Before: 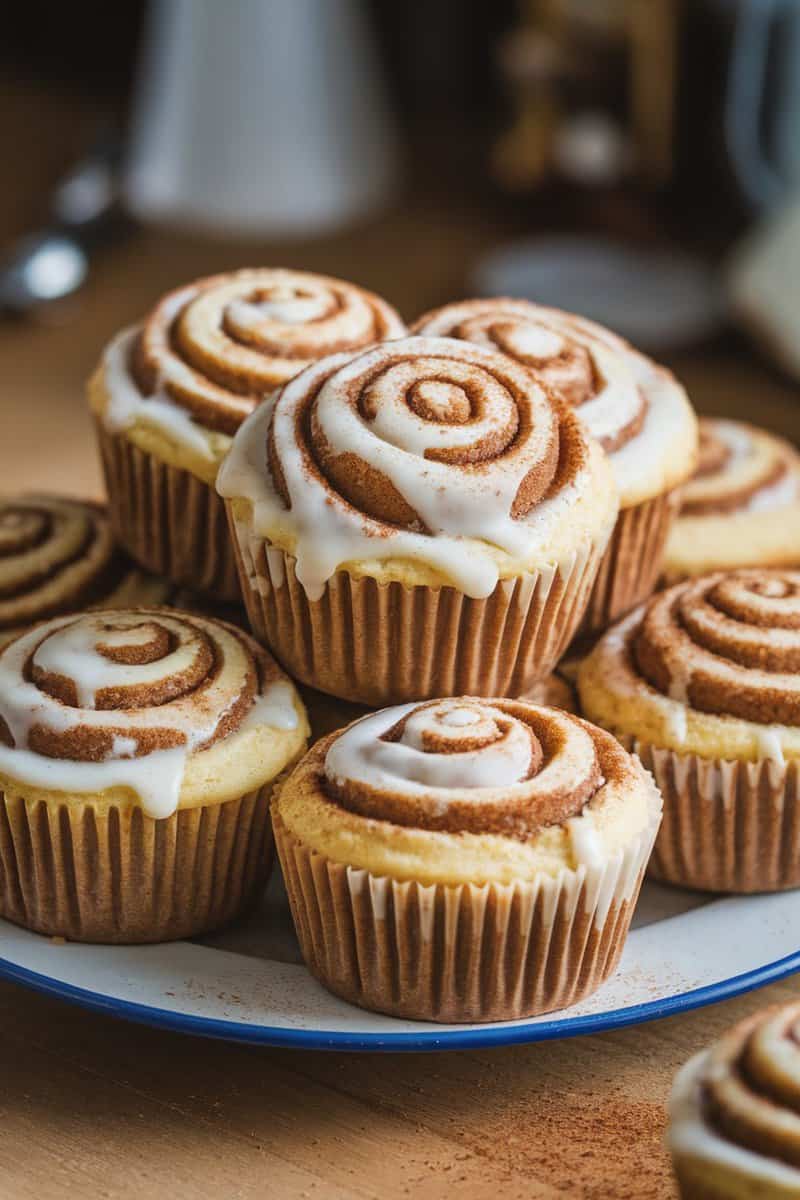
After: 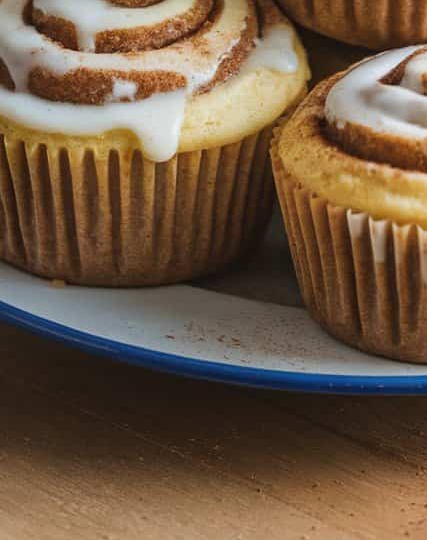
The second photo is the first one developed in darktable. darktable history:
crop and rotate: top 54.778%, right 46.61%, bottom 0.159%
tone equalizer: on, module defaults
